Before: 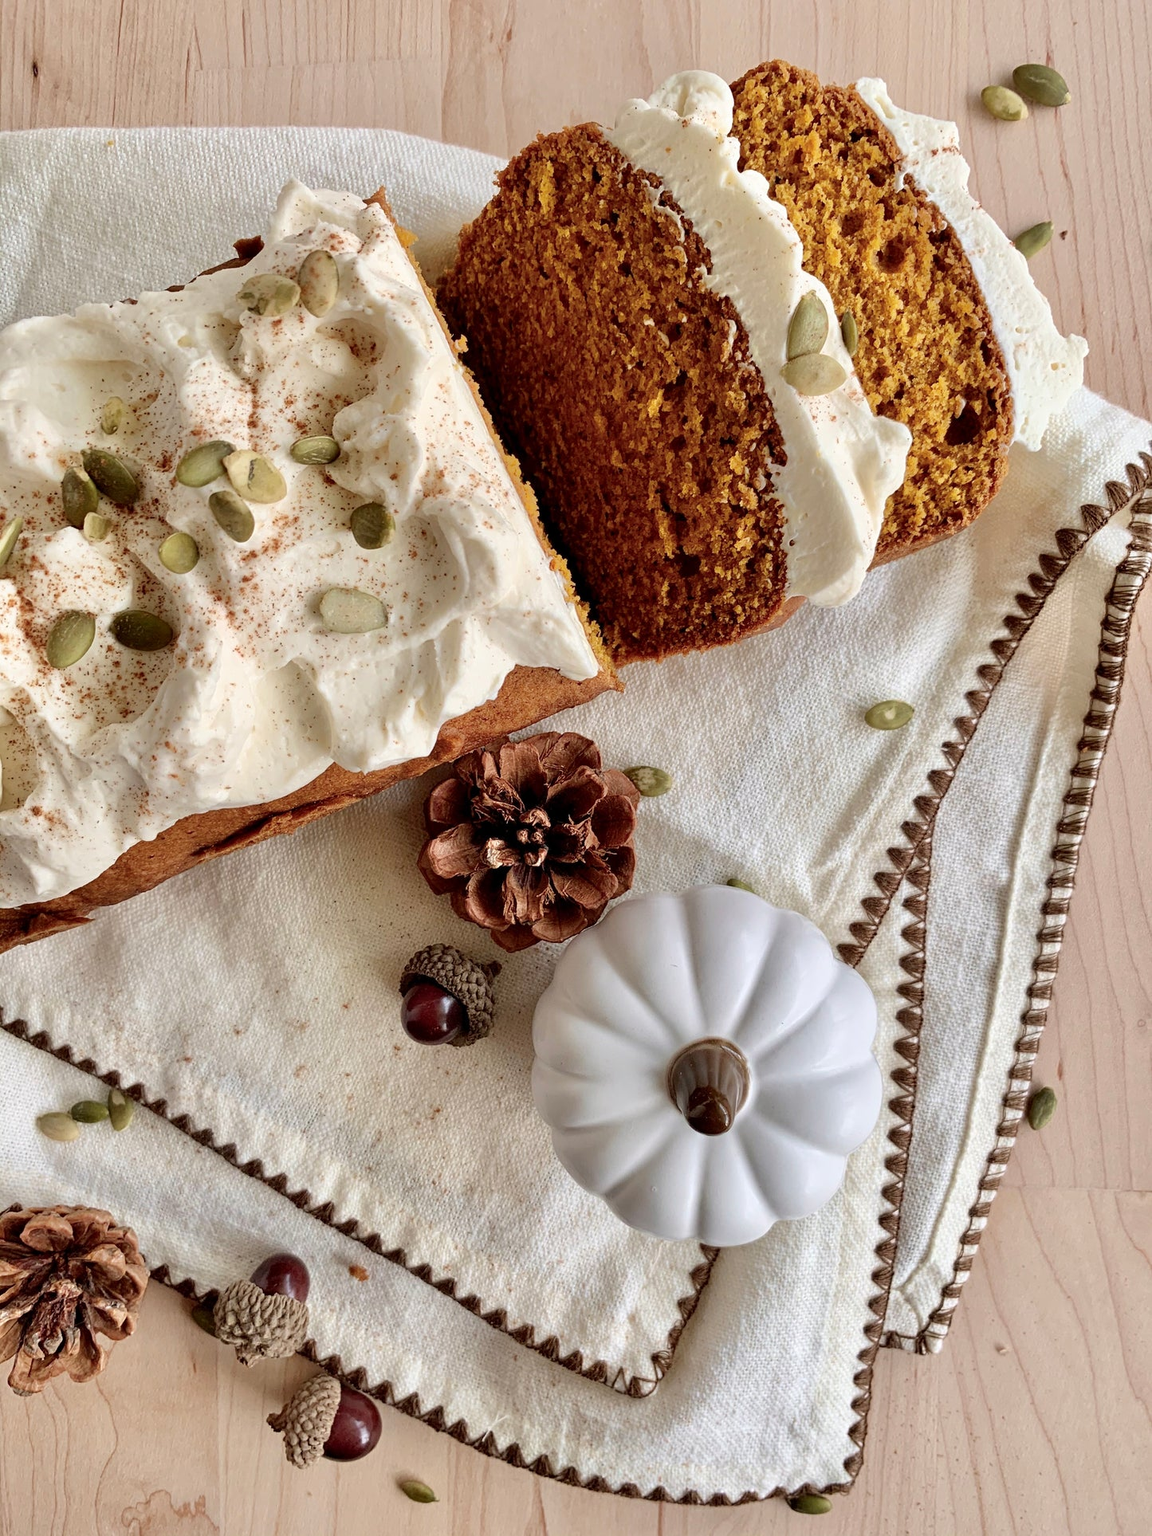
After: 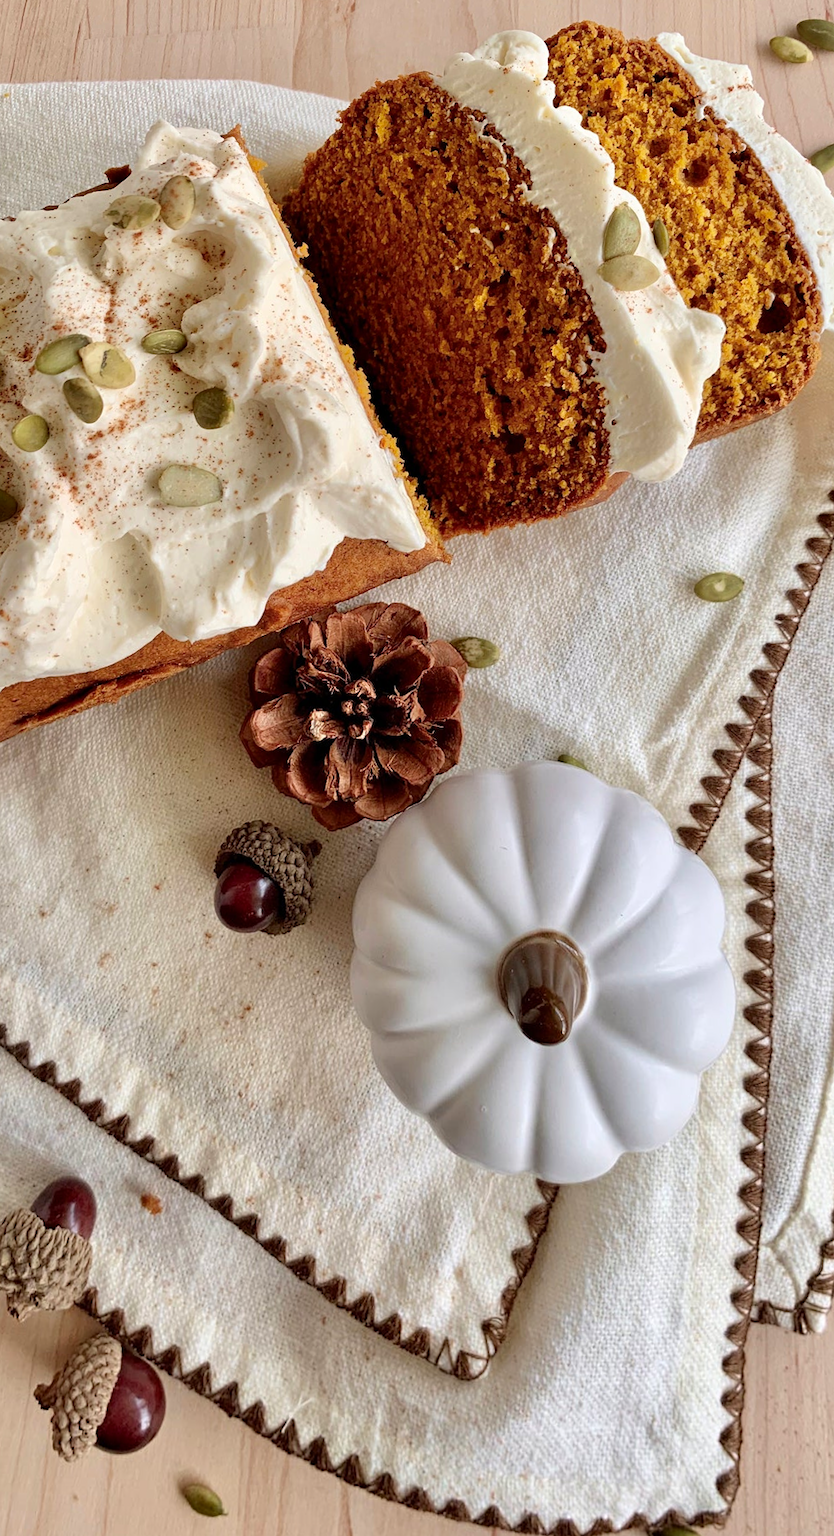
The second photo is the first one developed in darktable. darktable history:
crop: left 7.598%, right 7.873%
color correction: saturation 1.11
rotate and perspective: rotation 0.72°, lens shift (vertical) -0.352, lens shift (horizontal) -0.051, crop left 0.152, crop right 0.859, crop top 0.019, crop bottom 0.964
color balance rgb: global vibrance 6.81%, saturation formula JzAzBz (2021)
